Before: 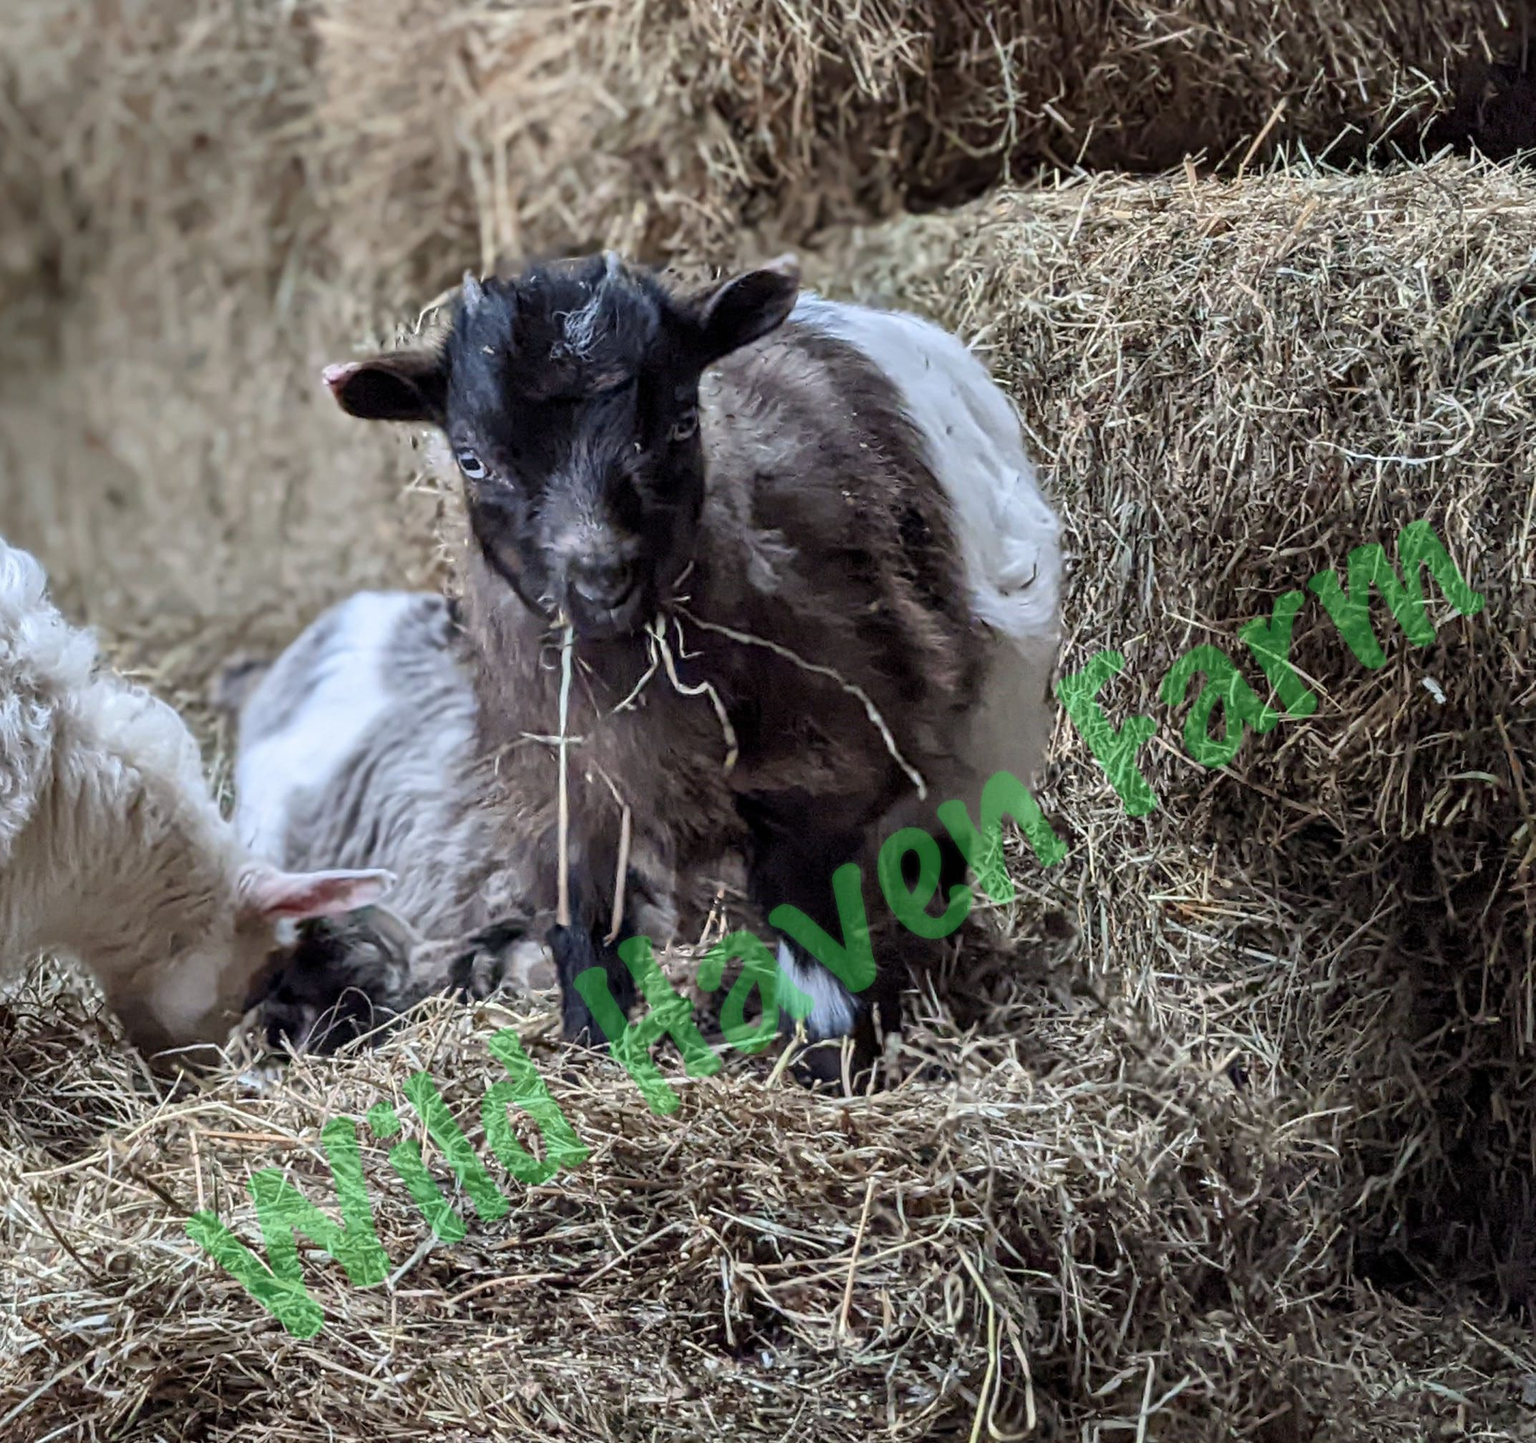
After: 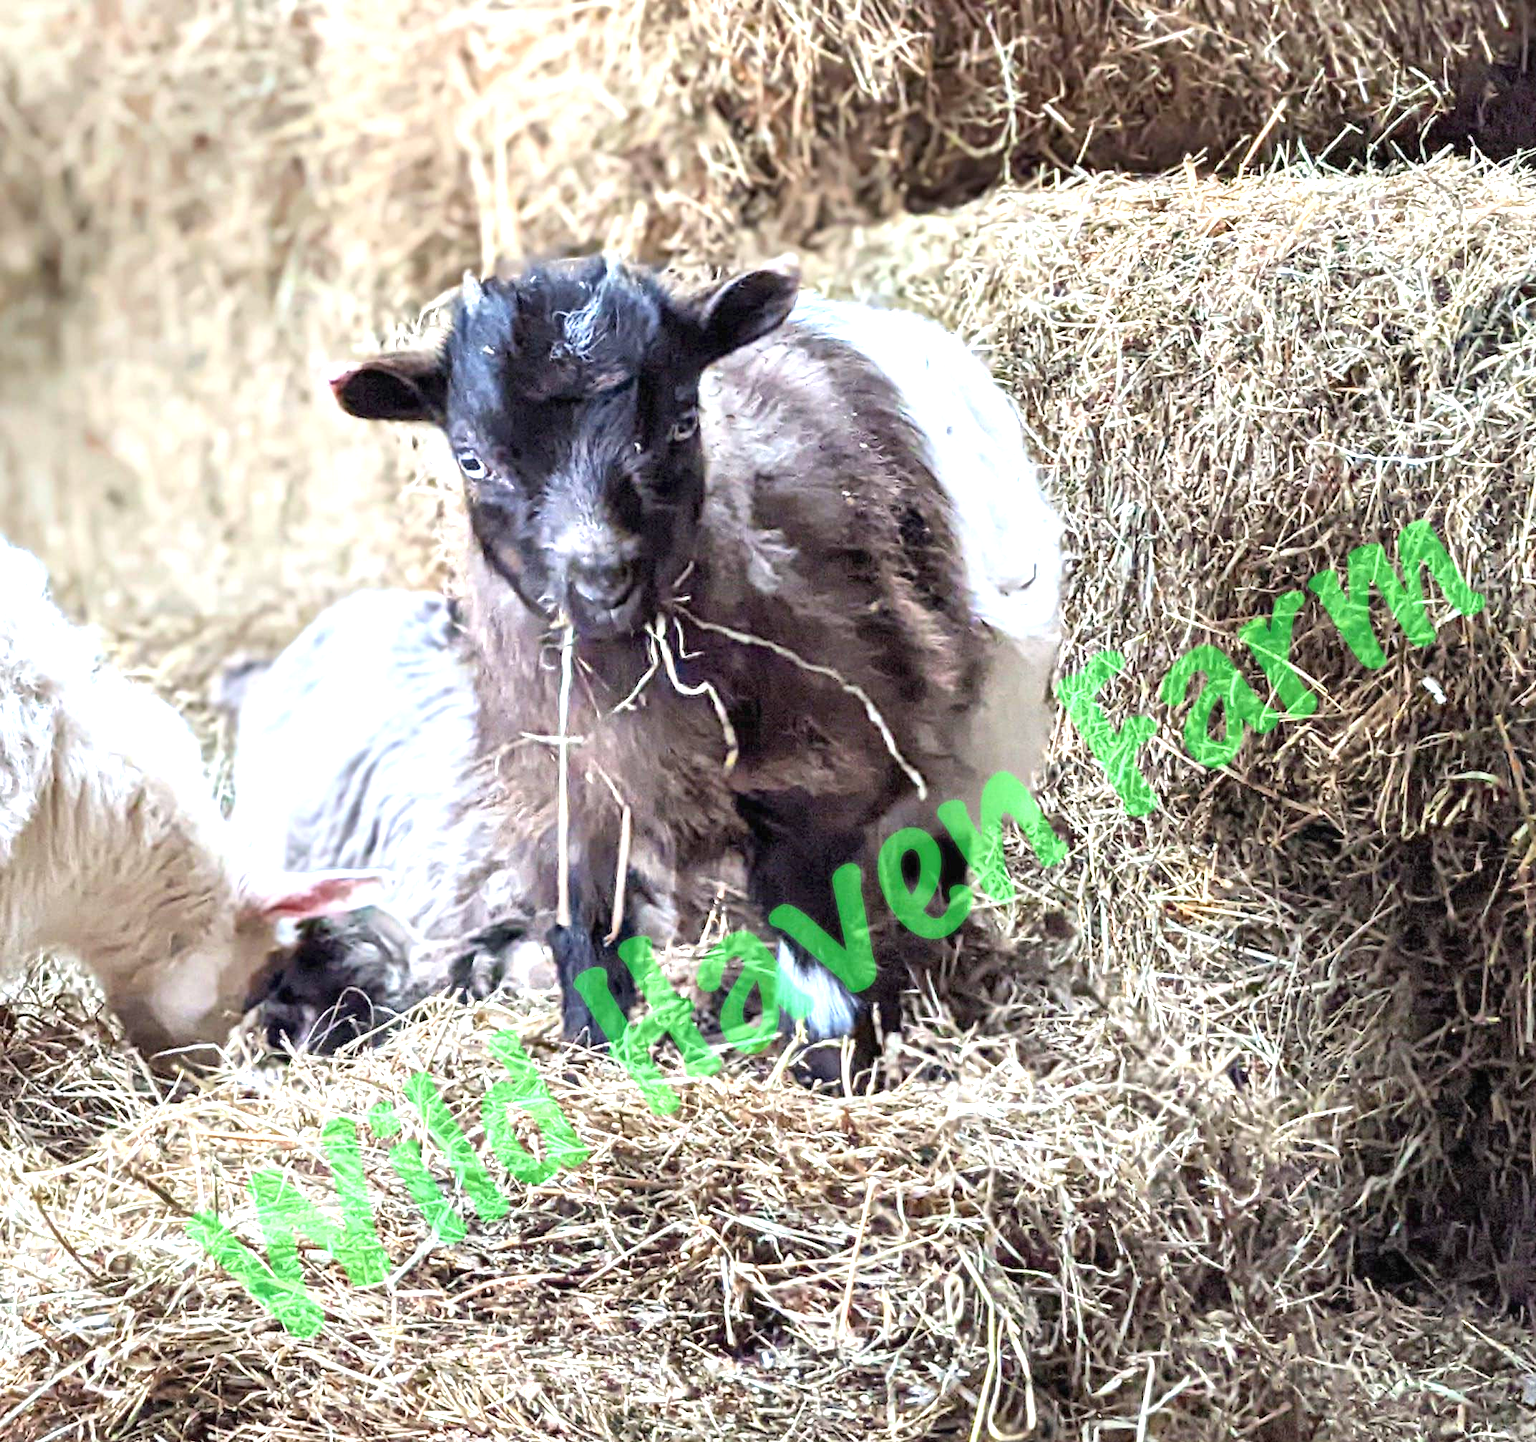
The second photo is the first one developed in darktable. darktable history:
contrast brightness saturation: contrast 0.071, brightness 0.078, saturation 0.18
exposure: black level correction 0, exposure 1.54 EV, compensate highlight preservation false
